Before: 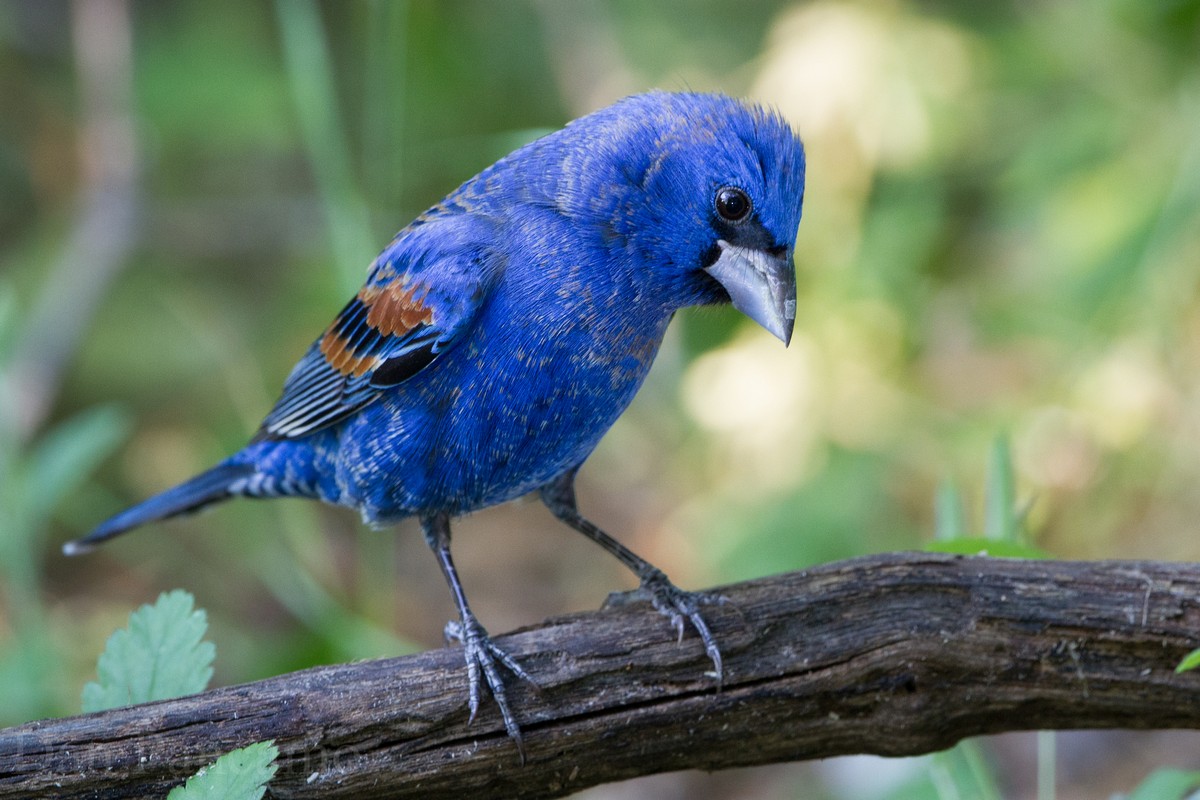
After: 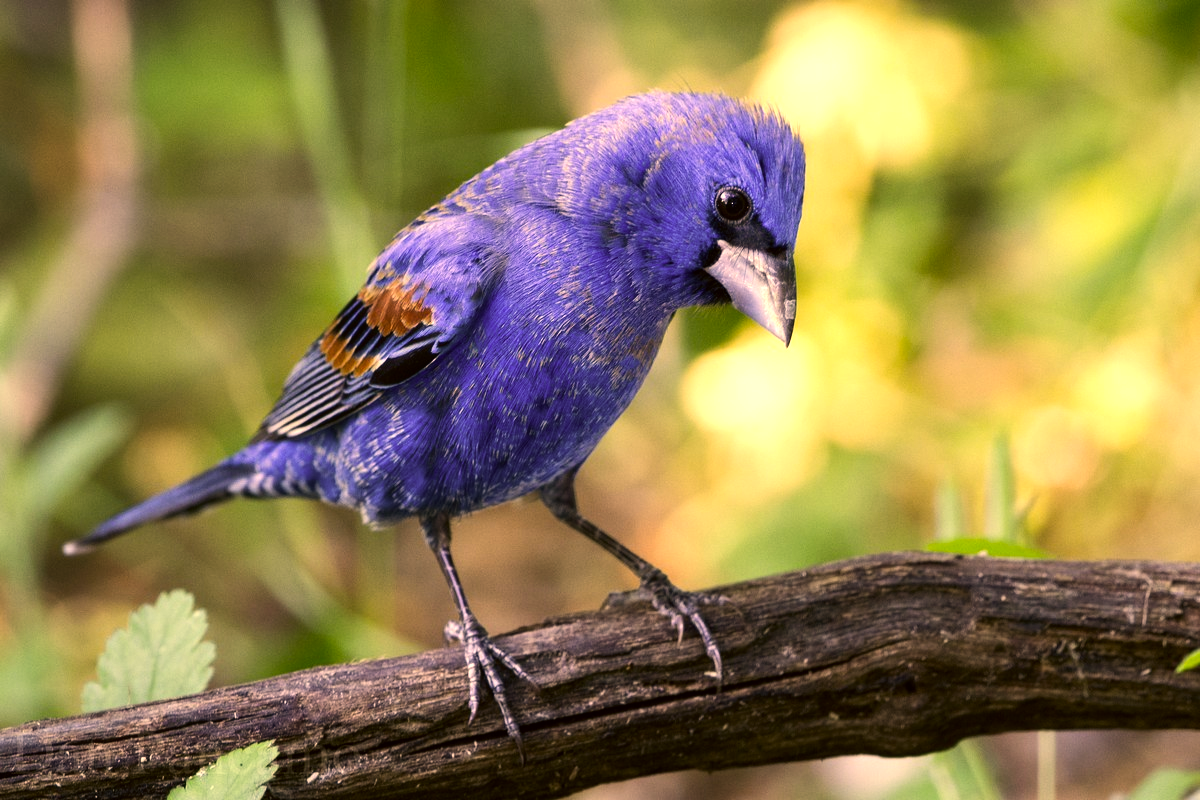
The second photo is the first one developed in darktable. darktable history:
tone equalizer: -8 EV -0.75 EV, -7 EV -0.7 EV, -6 EV -0.6 EV, -5 EV -0.4 EV, -3 EV 0.4 EV, -2 EV 0.6 EV, -1 EV 0.7 EV, +0 EV 0.75 EV, edges refinement/feathering 500, mask exposure compensation -1.57 EV, preserve details no
color correction: highlights a* 17.94, highlights b* 35.39, shadows a* 1.48, shadows b* 6.42, saturation 1.01
